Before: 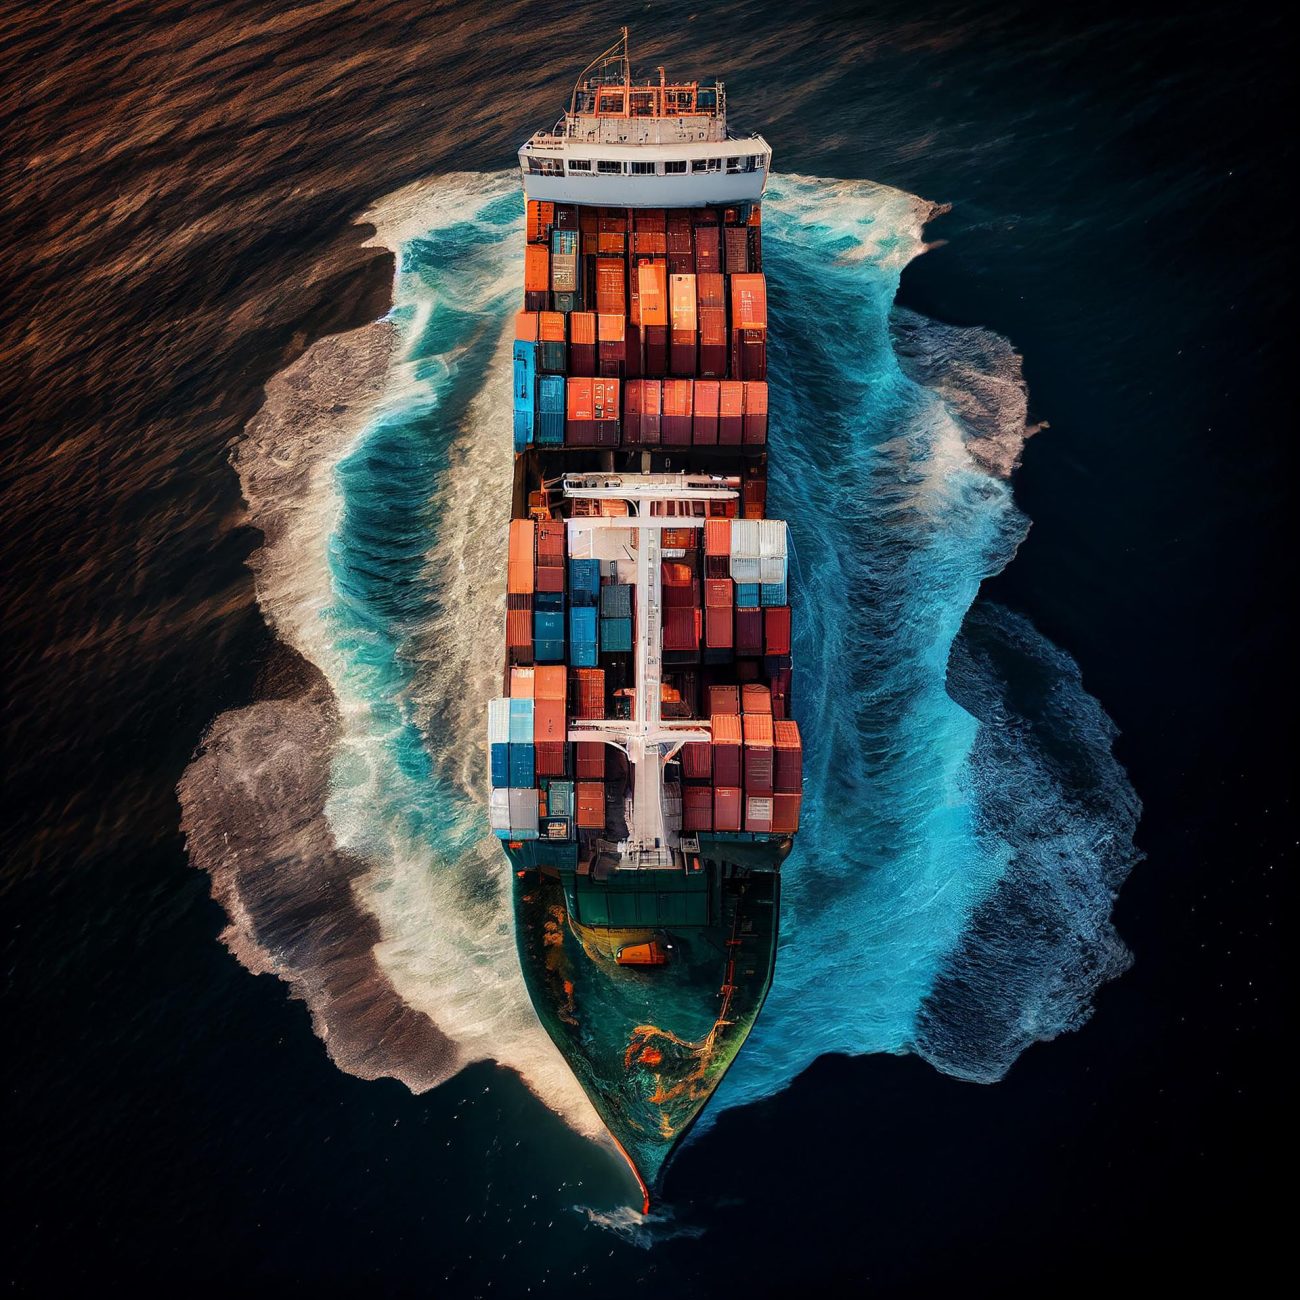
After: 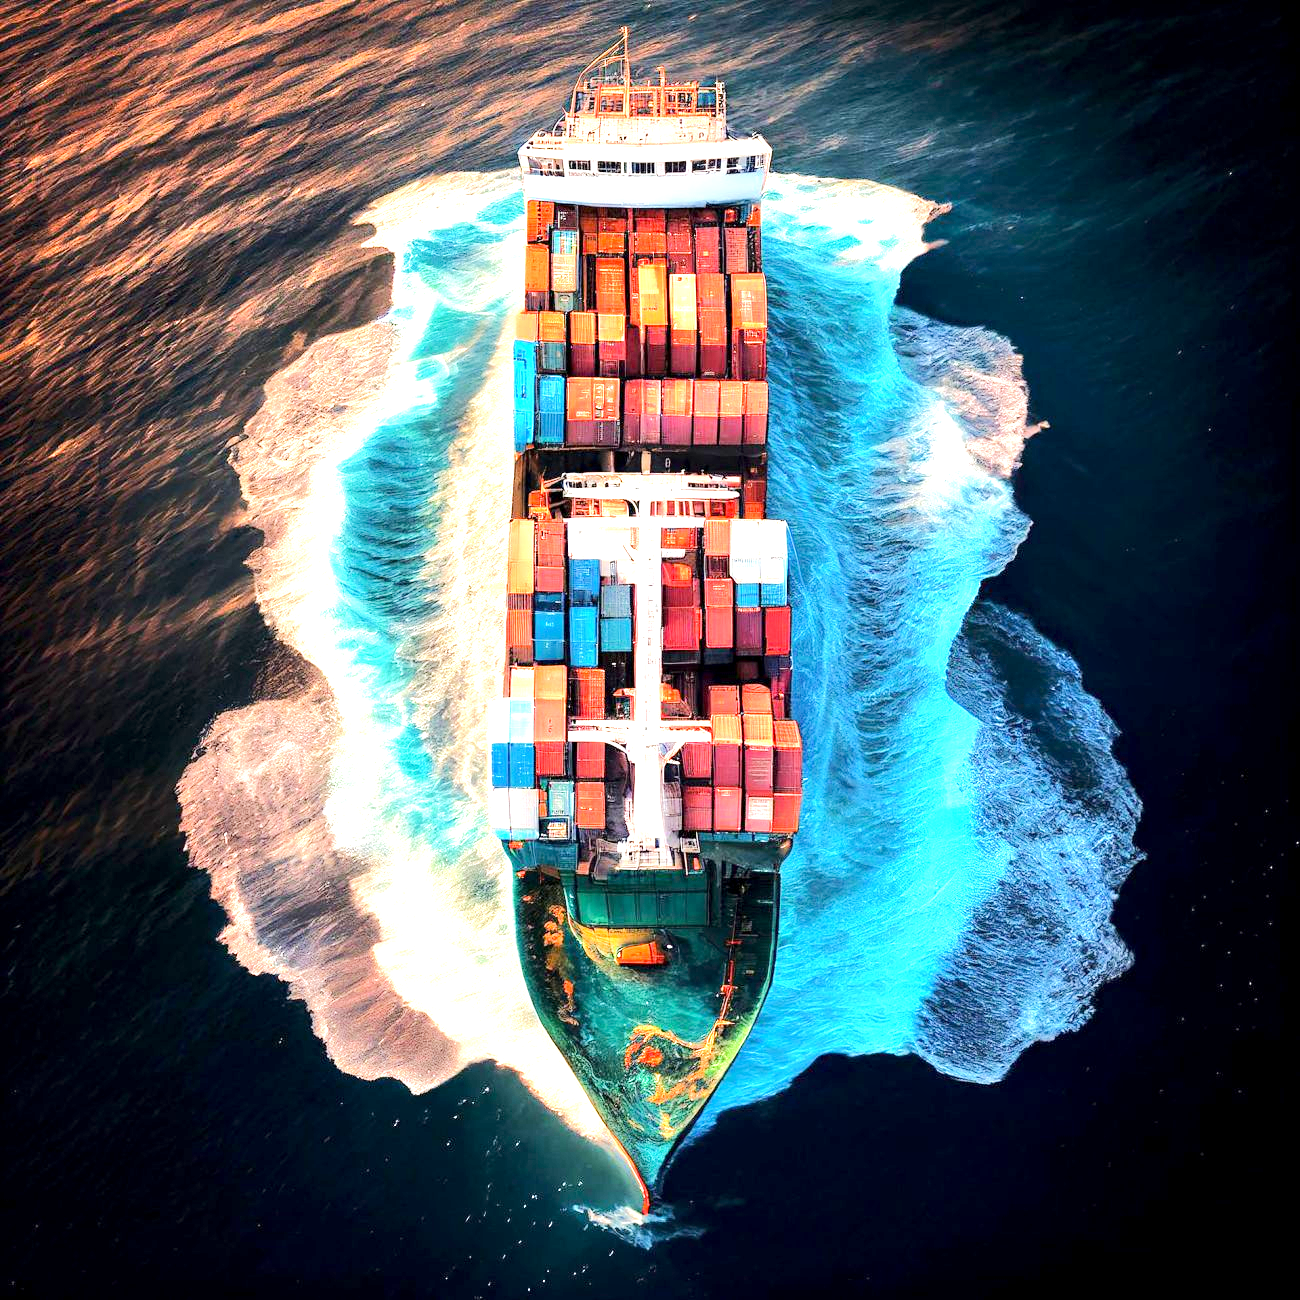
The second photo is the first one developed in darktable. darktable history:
exposure: black level correction 0.001, exposure 1.715 EV, compensate highlight preservation false
tone equalizer: -7 EV 0.156 EV, -6 EV 0.59 EV, -5 EV 1.17 EV, -4 EV 1.36 EV, -3 EV 1.15 EV, -2 EV 0.6 EV, -1 EV 0.166 EV, edges refinement/feathering 500, mask exposure compensation -1.57 EV, preserve details guided filter
